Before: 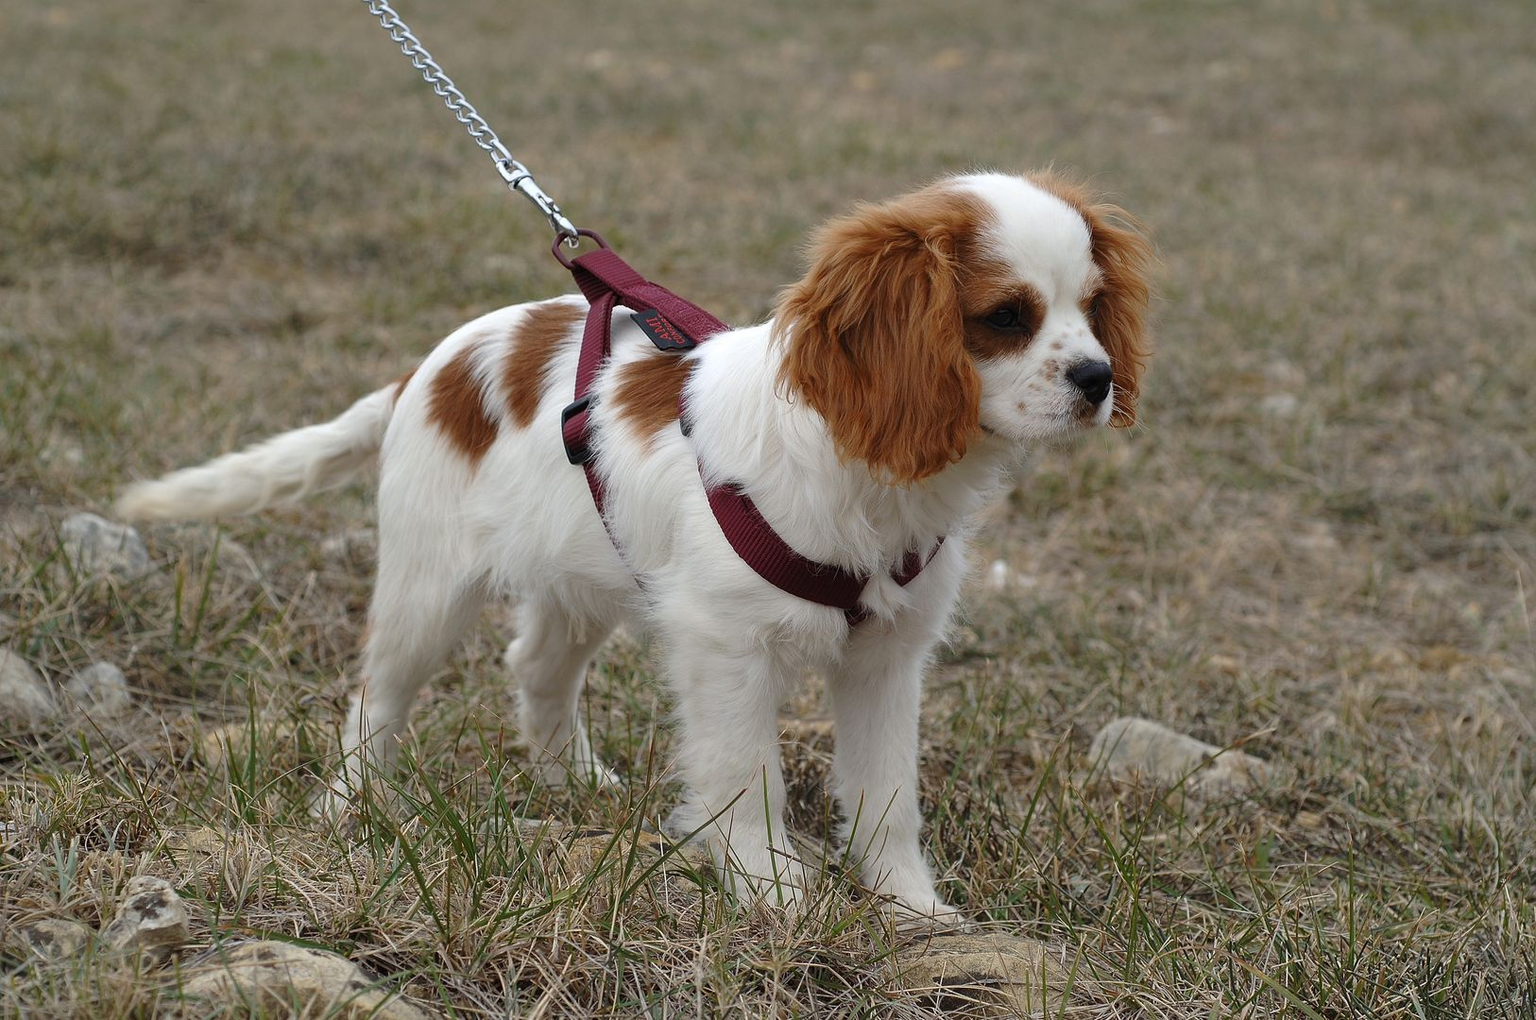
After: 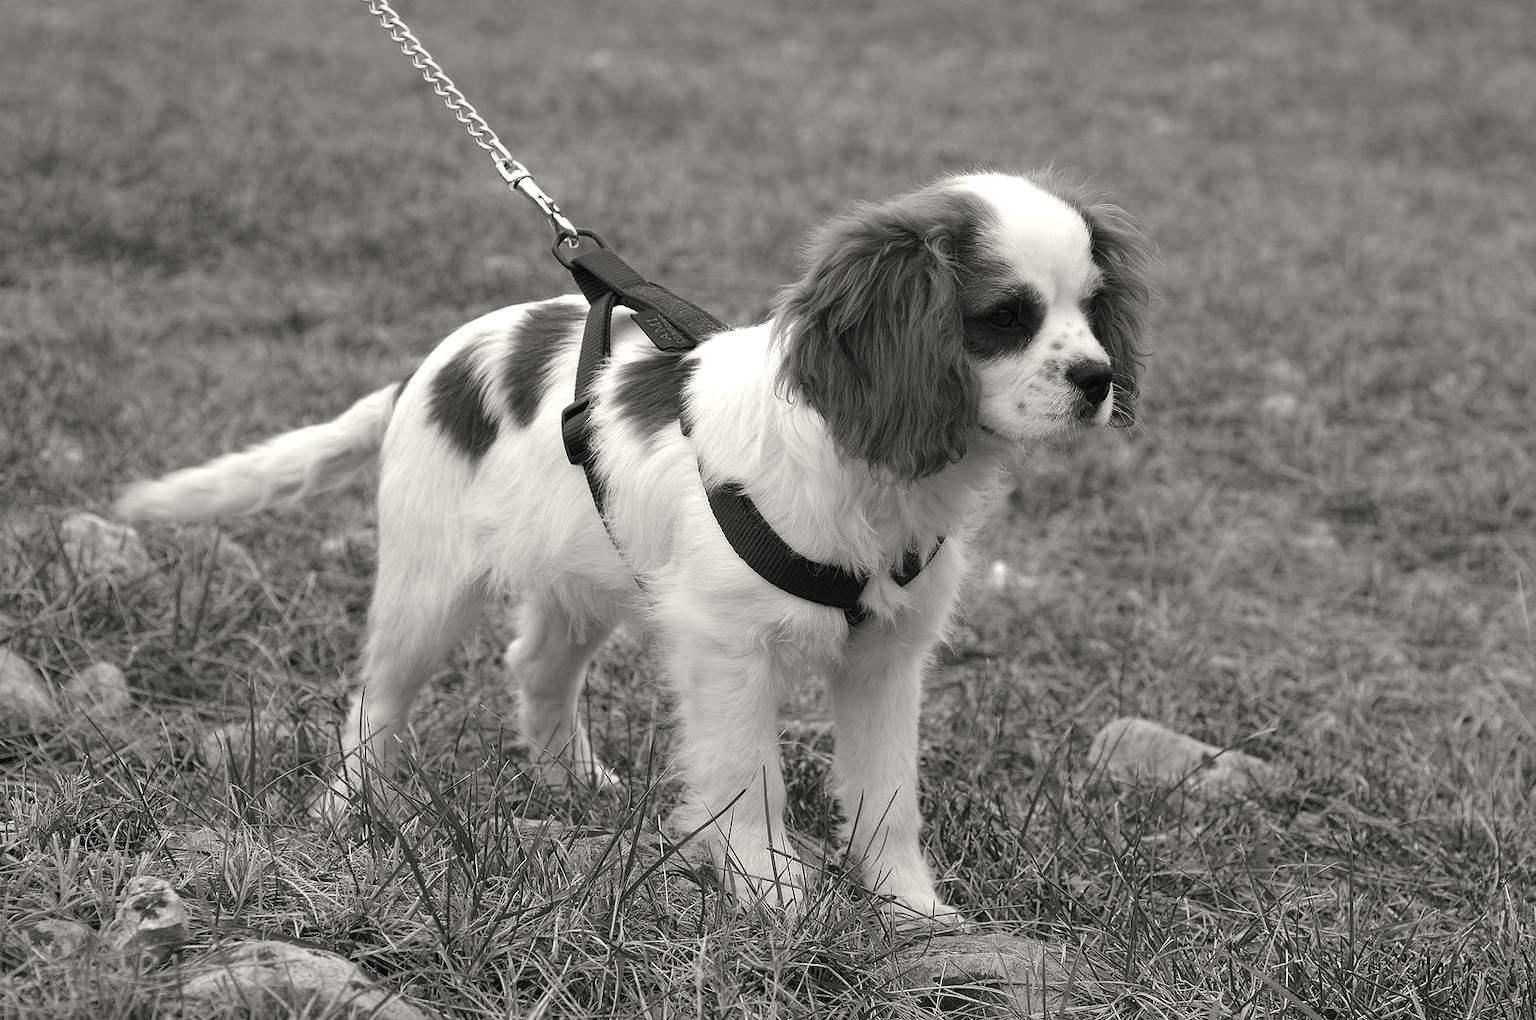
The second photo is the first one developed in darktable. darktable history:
color calibration: output gray [0.21, 0.42, 0.37, 0], illuminant as shot in camera, x 0.443, y 0.413, temperature 2937.67 K
color correction: highlights b* 3
